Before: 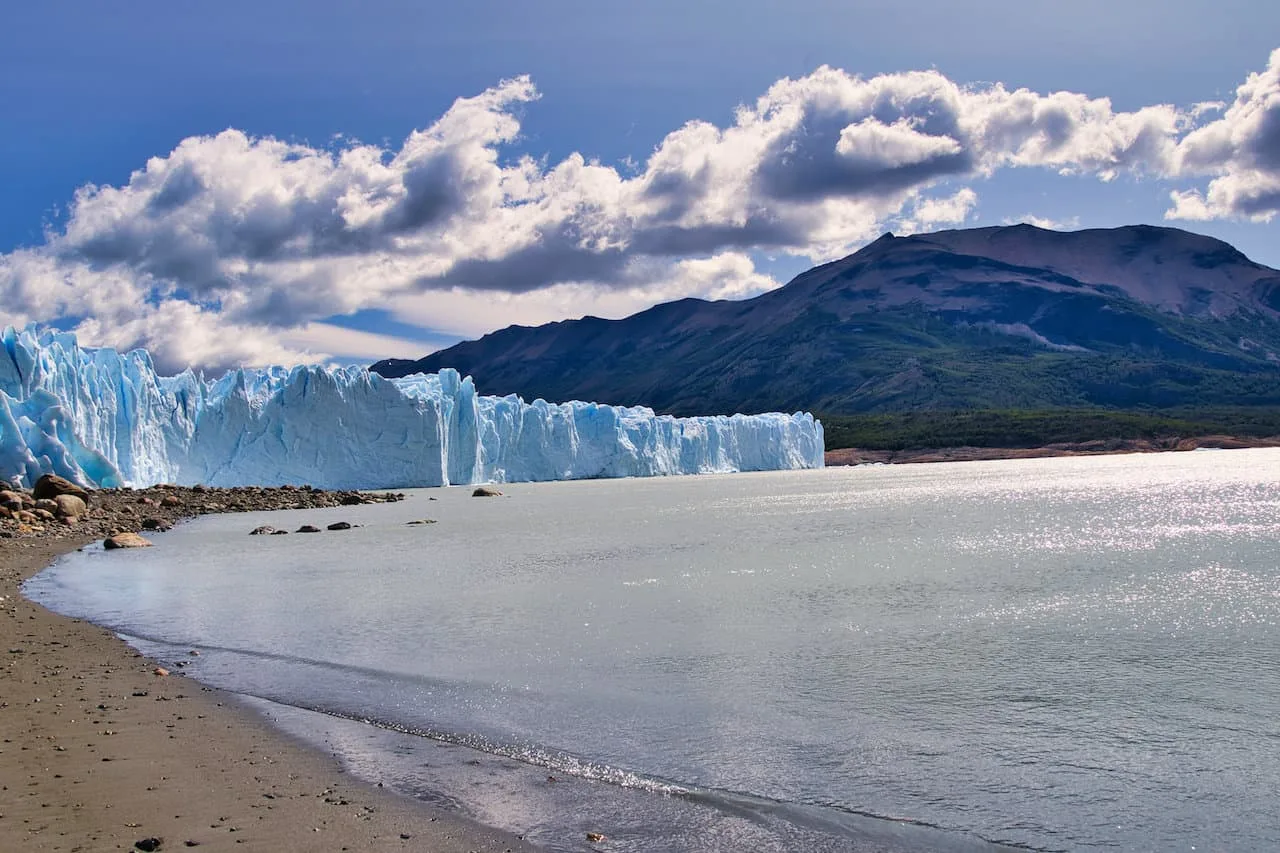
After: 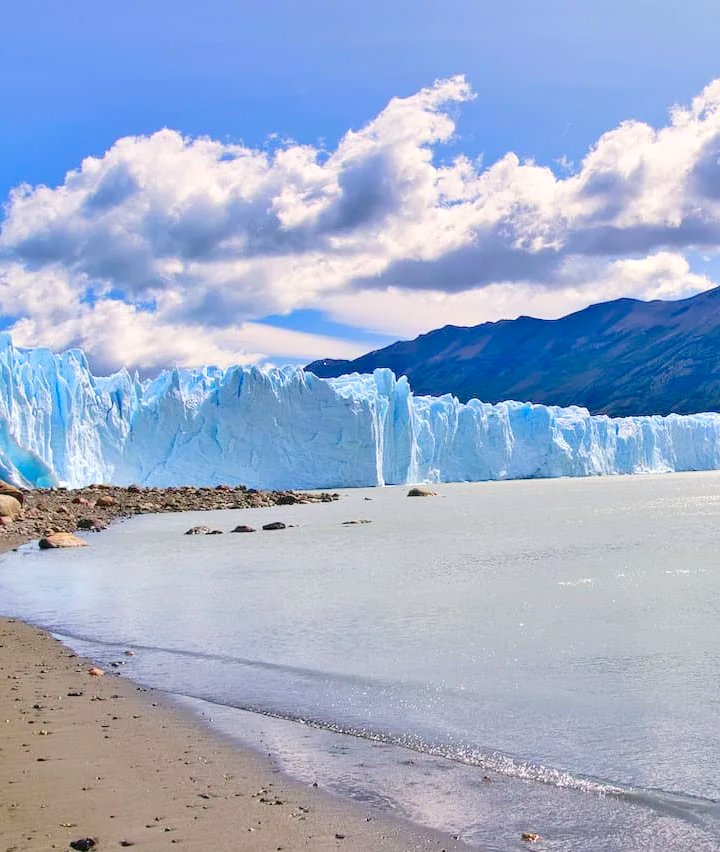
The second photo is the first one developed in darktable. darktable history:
levels: levels [0, 0.397, 0.955]
crop: left 5.114%, right 38.589%
